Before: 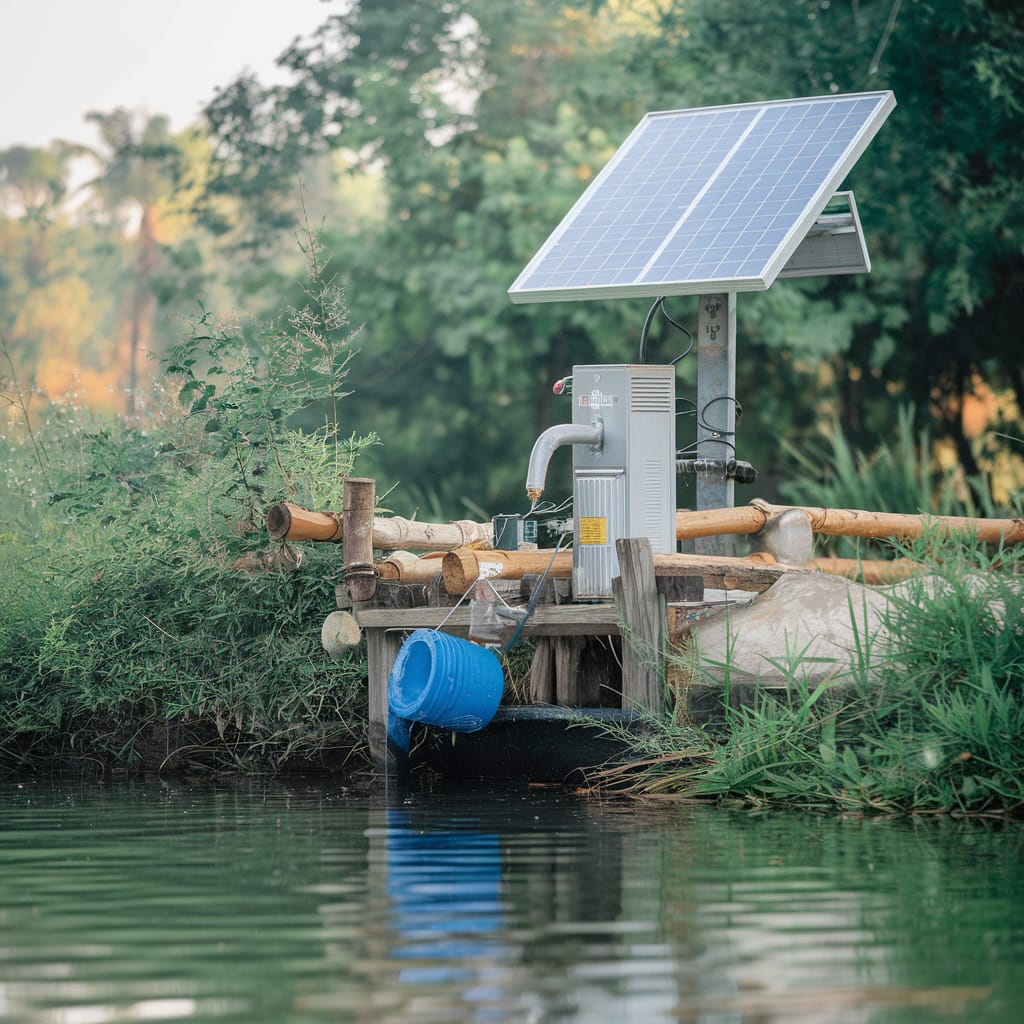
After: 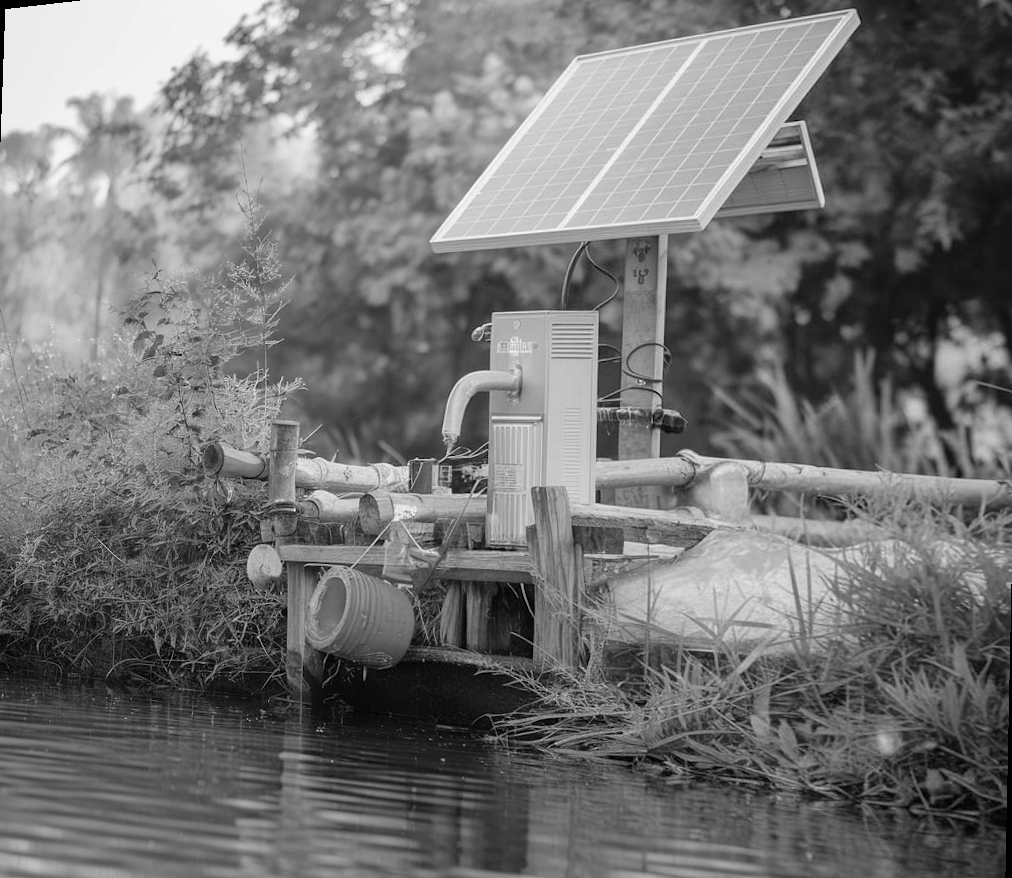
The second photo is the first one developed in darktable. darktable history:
monochrome: on, module defaults
rotate and perspective: rotation 1.69°, lens shift (vertical) -0.023, lens shift (horizontal) -0.291, crop left 0.025, crop right 0.988, crop top 0.092, crop bottom 0.842
color balance rgb: perceptual saturation grading › global saturation 35%, perceptual saturation grading › highlights -30%, perceptual saturation grading › shadows 35%, perceptual brilliance grading › global brilliance 3%, perceptual brilliance grading › highlights -3%, perceptual brilliance grading › shadows 3%
